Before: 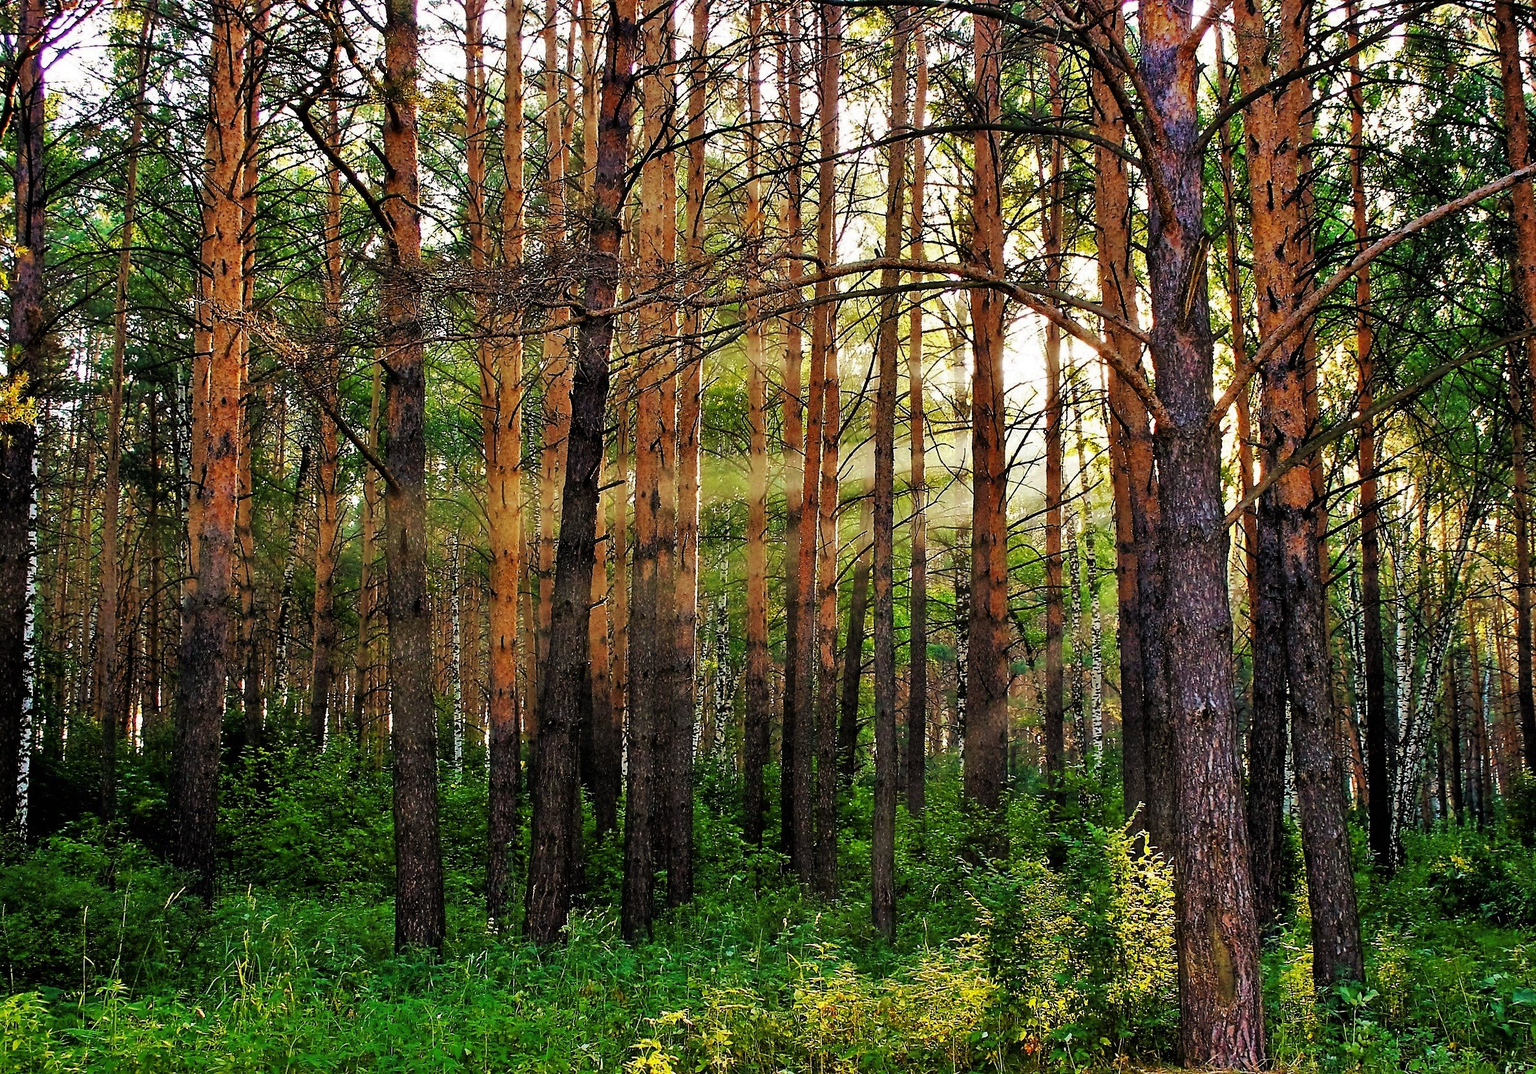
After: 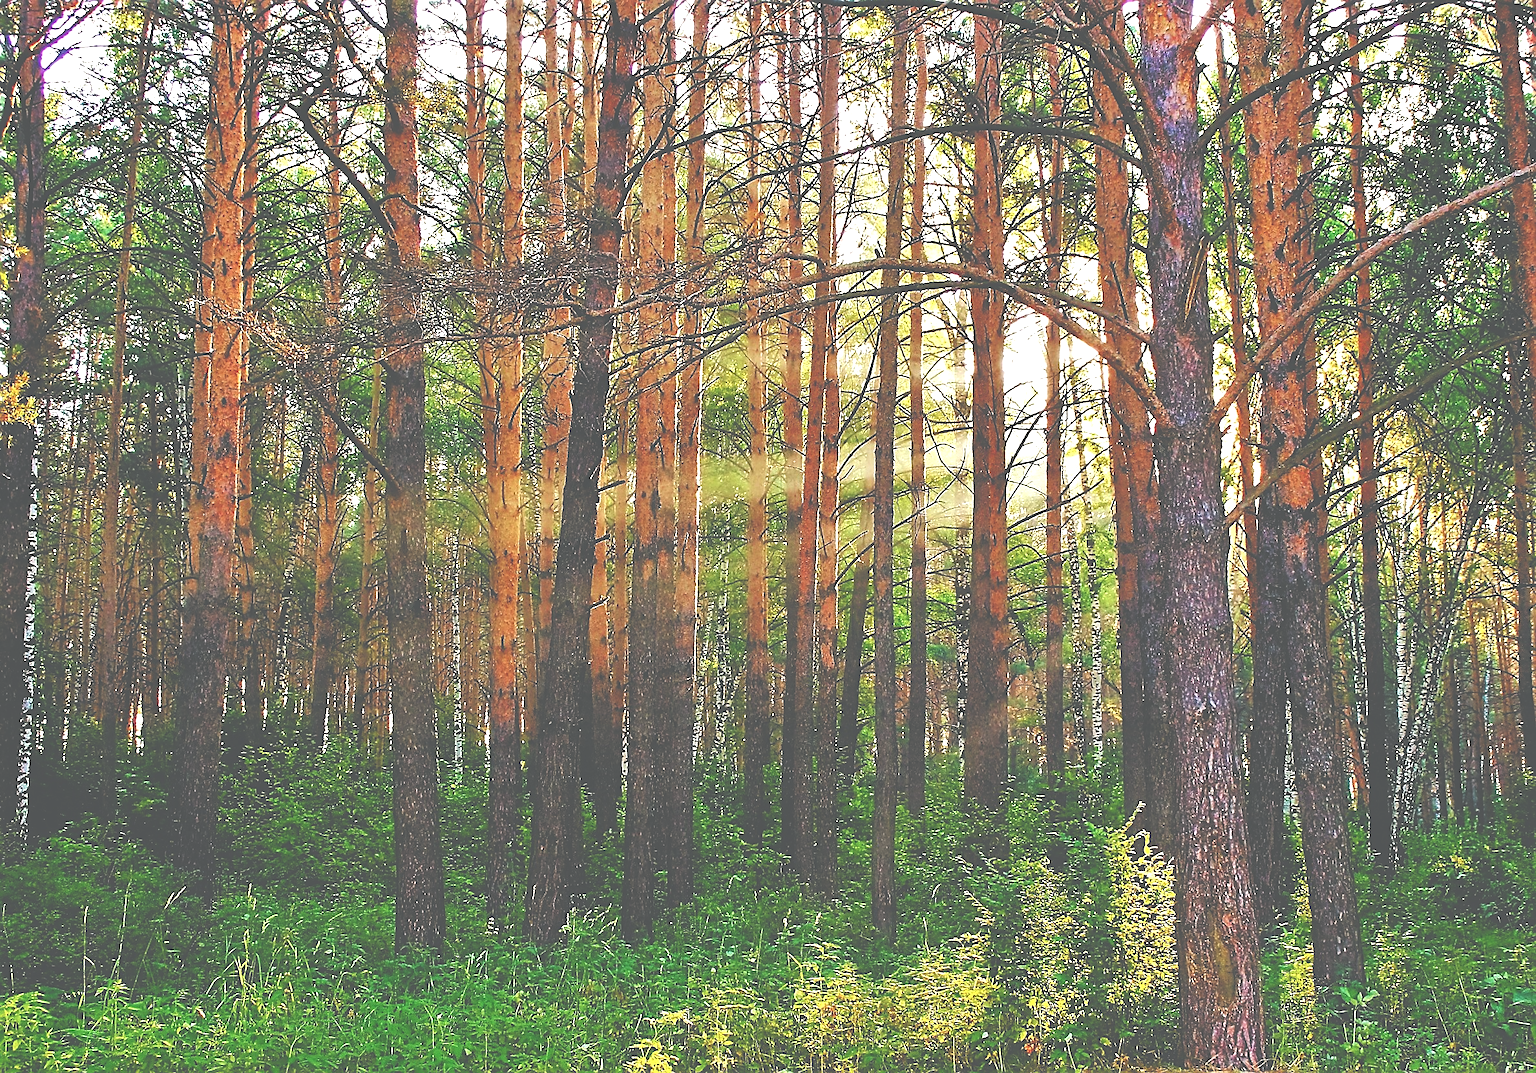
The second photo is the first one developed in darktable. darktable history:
exposure: black level correction -0.069, exposure 0.503 EV, compensate highlight preservation false
sharpen: on, module defaults
color balance rgb: shadows lift › chroma 1.042%, shadows lift › hue 215.85°, perceptual saturation grading › global saturation 20%, perceptual saturation grading › highlights -25.29%, perceptual saturation grading › shadows 49.418%, global vibrance 20%
